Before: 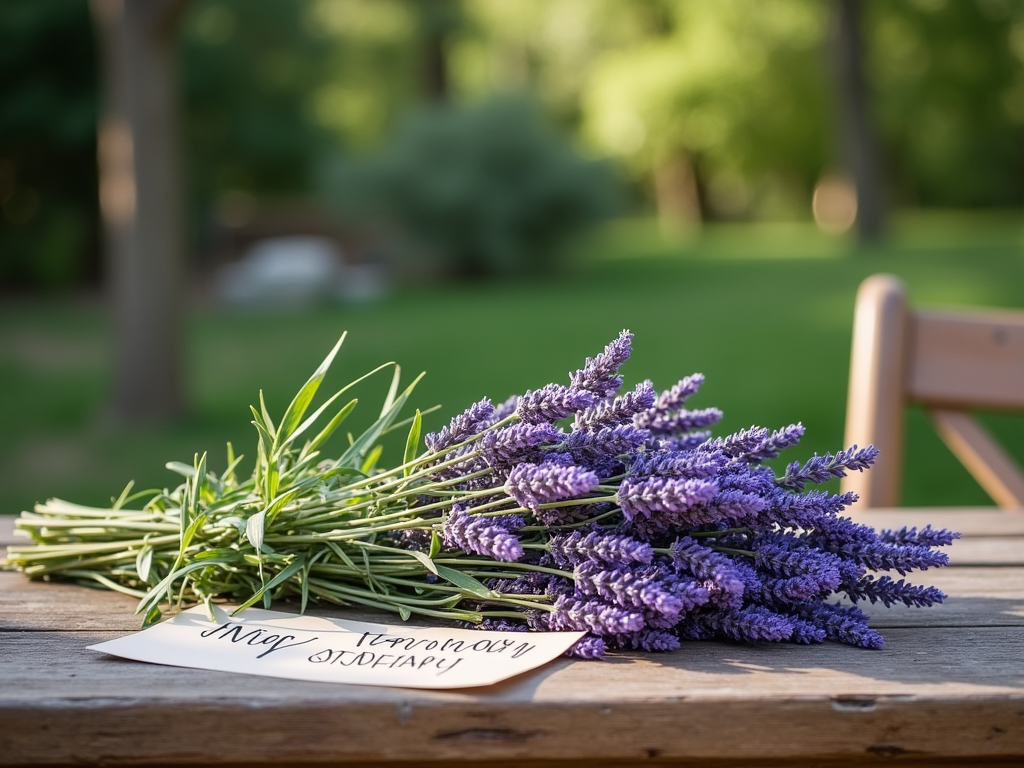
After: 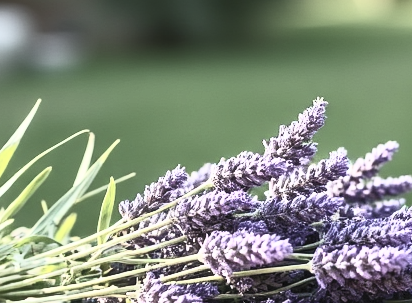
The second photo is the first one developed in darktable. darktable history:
contrast brightness saturation: contrast 0.586, brightness 0.576, saturation -0.335
crop: left 29.888%, top 30.292%, right 29.843%, bottom 30.217%
